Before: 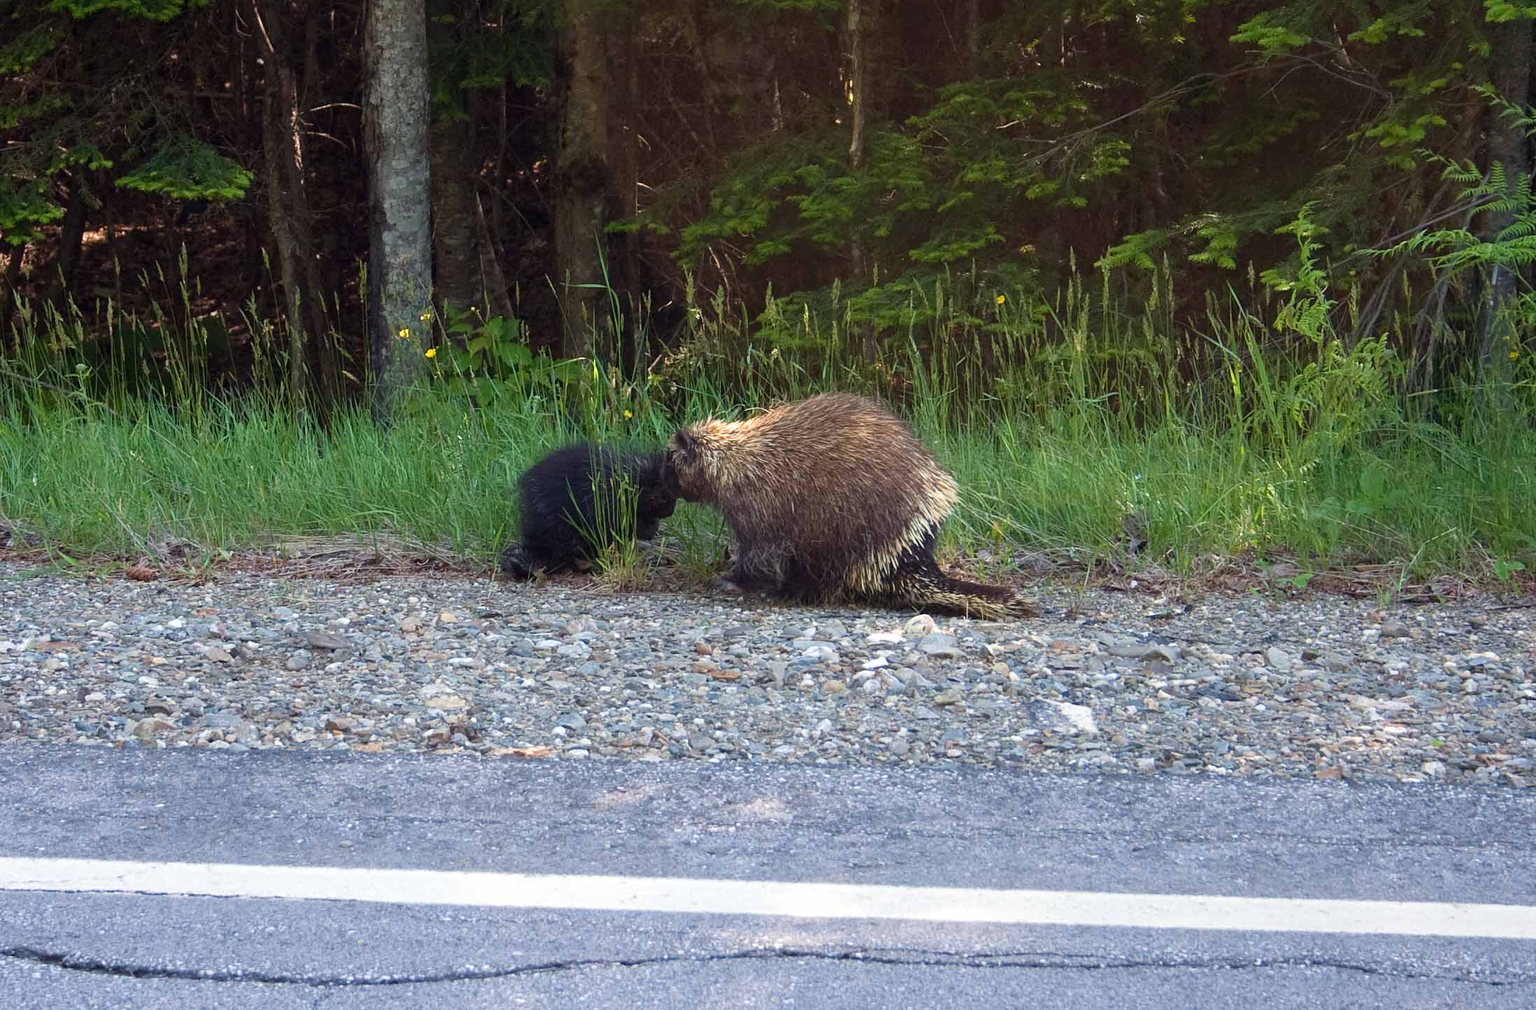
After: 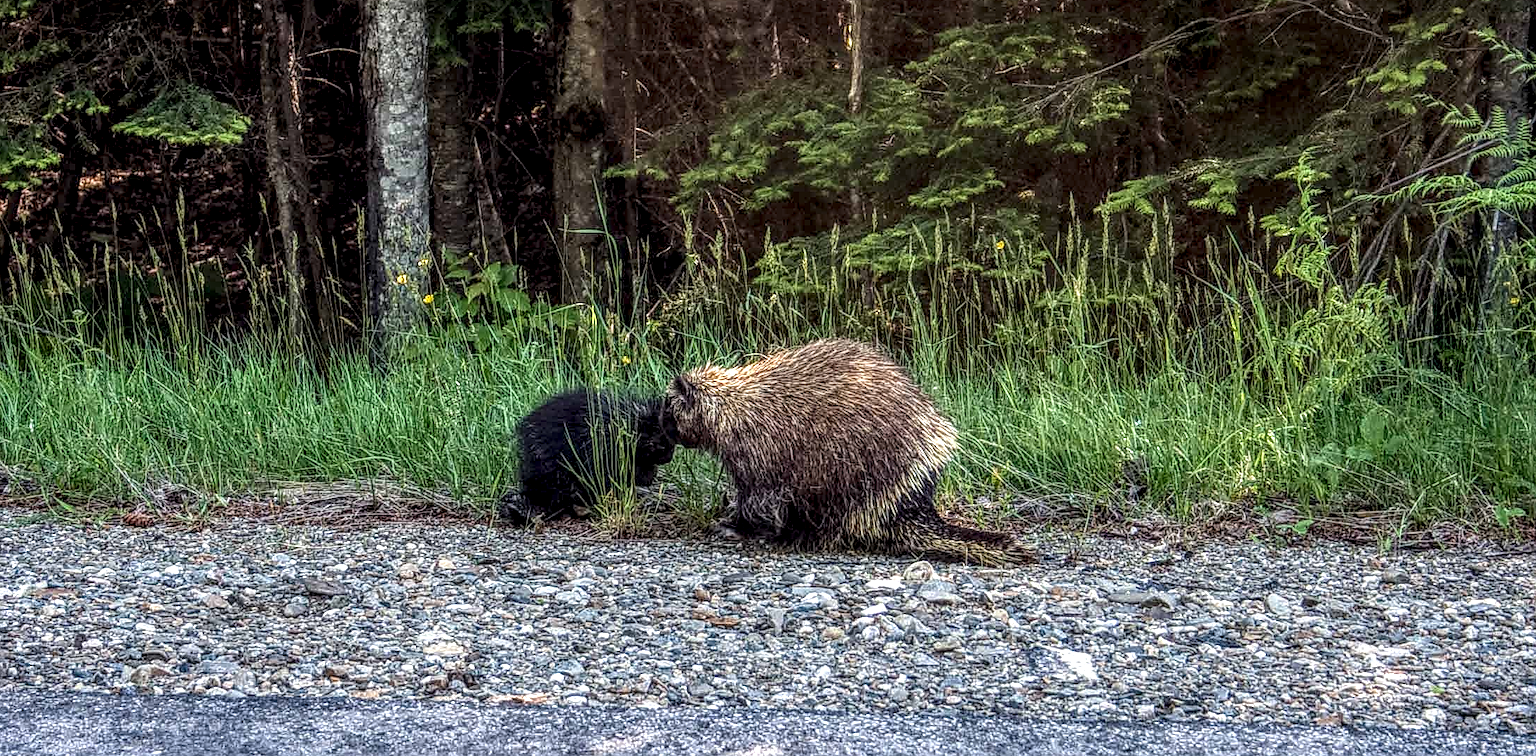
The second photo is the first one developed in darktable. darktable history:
crop: left 0.25%, top 5.516%, bottom 19.764%
exposure: compensate exposure bias true, compensate highlight preservation false
local contrast: highlights 5%, shadows 3%, detail 299%, midtone range 0.299
sharpen: on, module defaults
